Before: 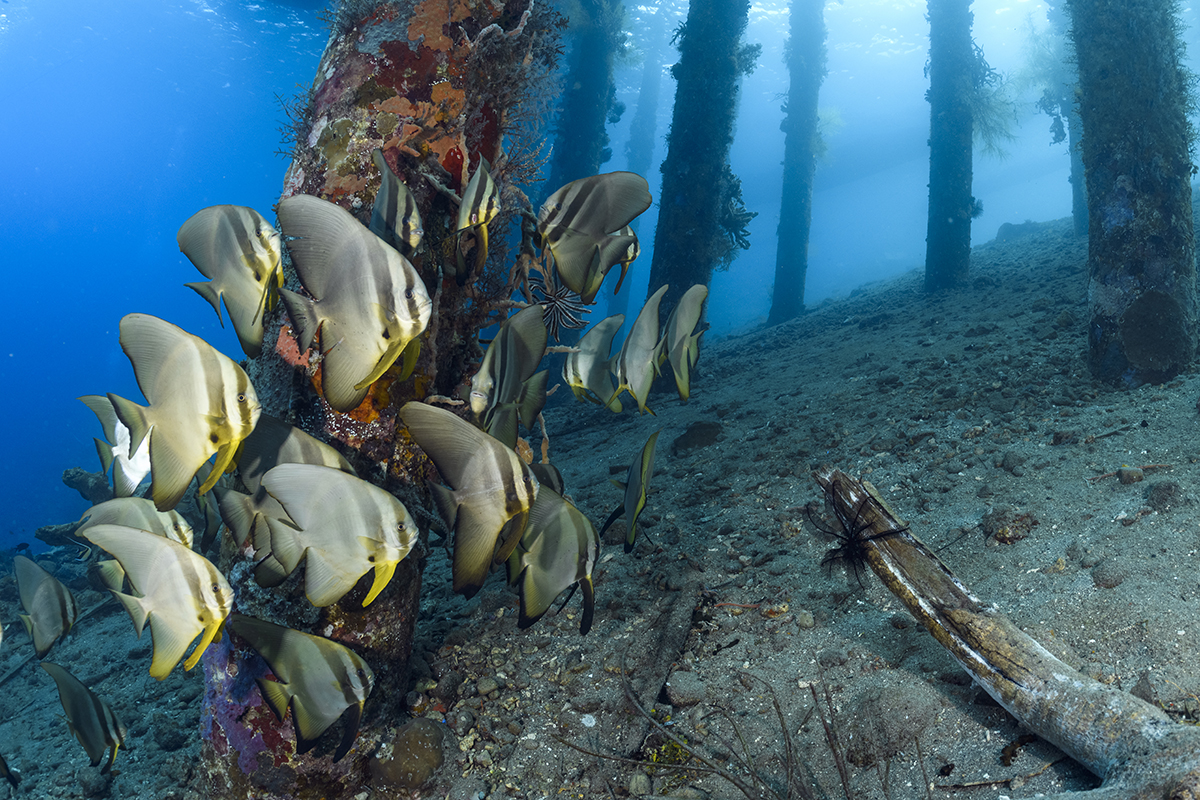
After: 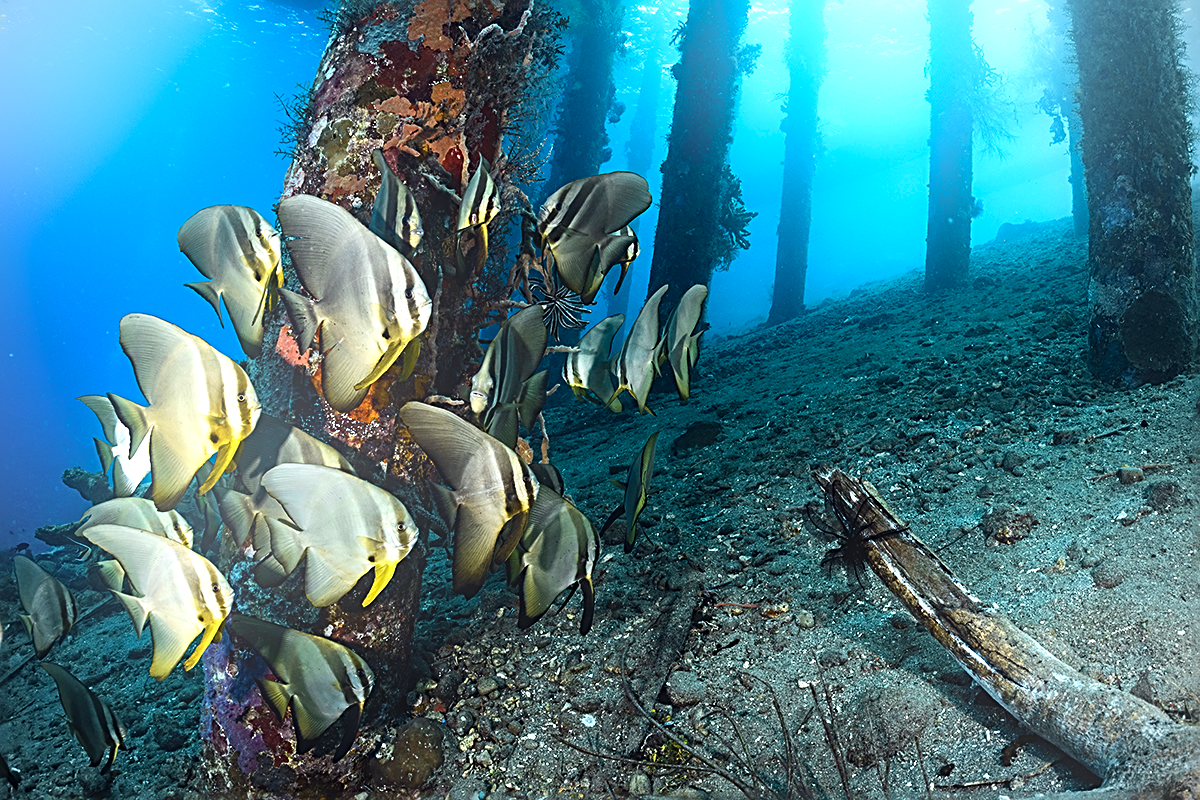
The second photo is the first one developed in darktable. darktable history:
sharpen: radius 2.817, amount 0.715
vignetting: fall-off start 79.88%
bloom: on, module defaults
tone equalizer: -8 EV -0.75 EV, -7 EV -0.7 EV, -6 EV -0.6 EV, -5 EV -0.4 EV, -3 EV 0.4 EV, -2 EV 0.6 EV, -1 EV 0.7 EV, +0 EV 0.75 EV, edges refinement/feathering 500, mask exposure compensation -1.57 EV, preserve details no
